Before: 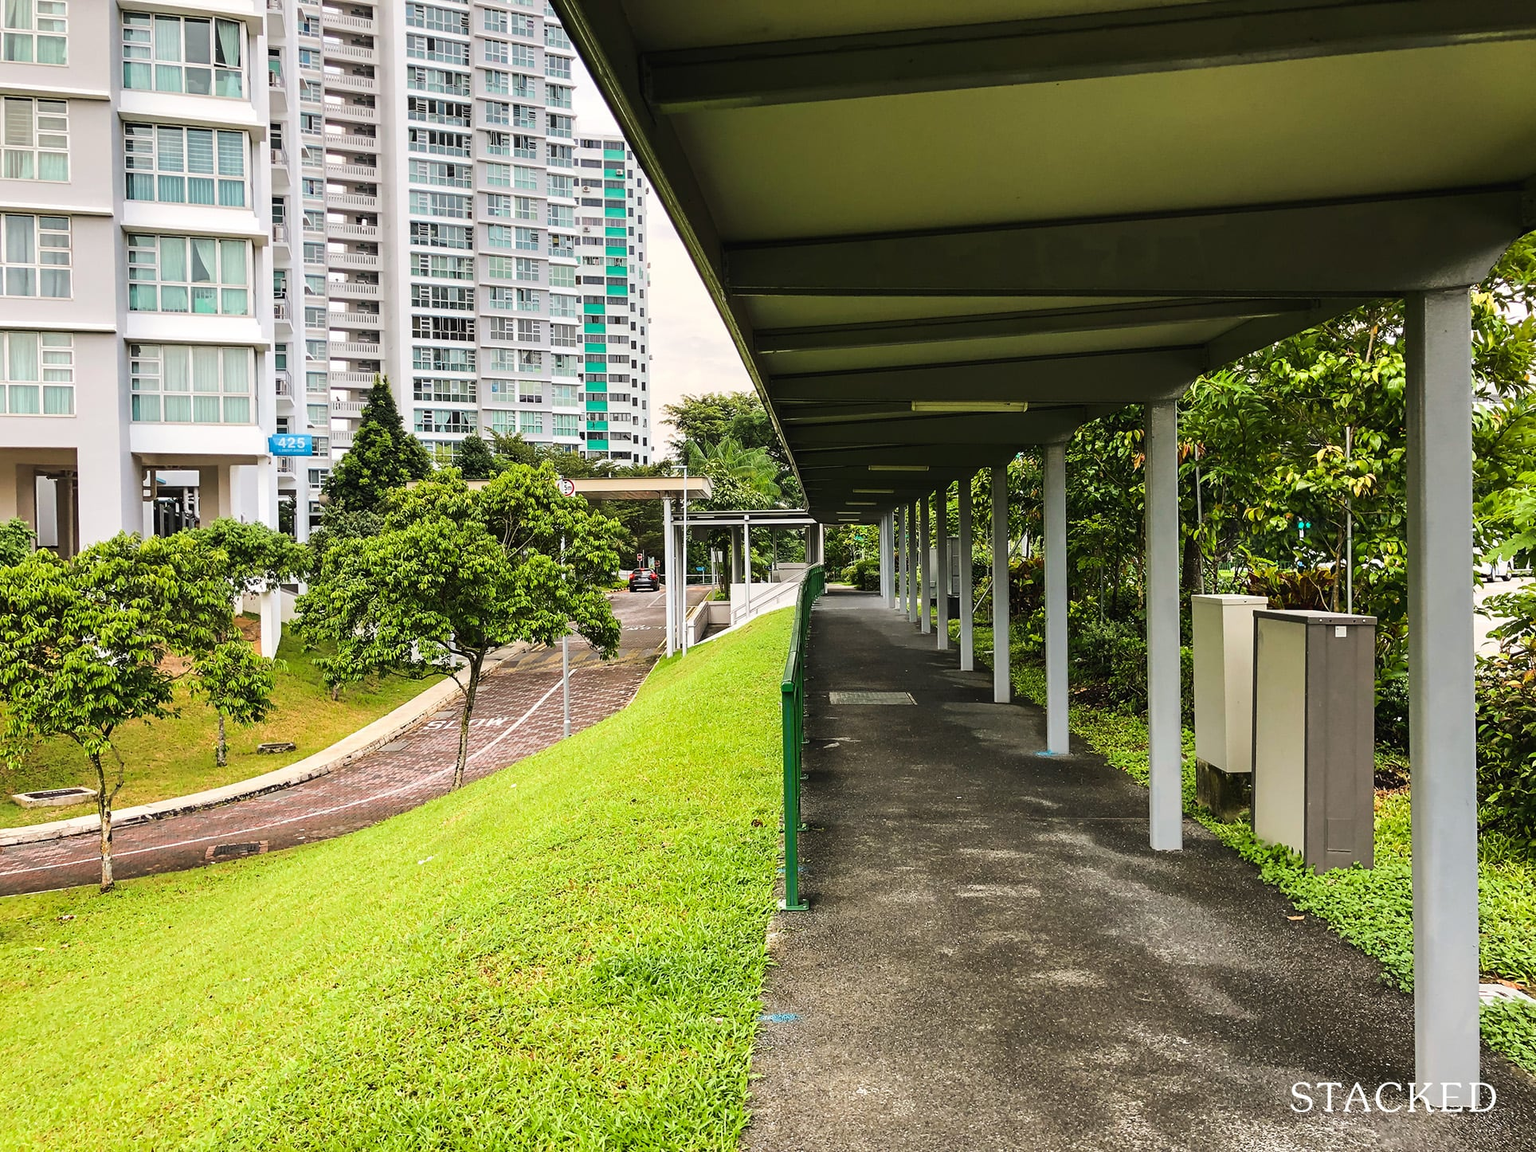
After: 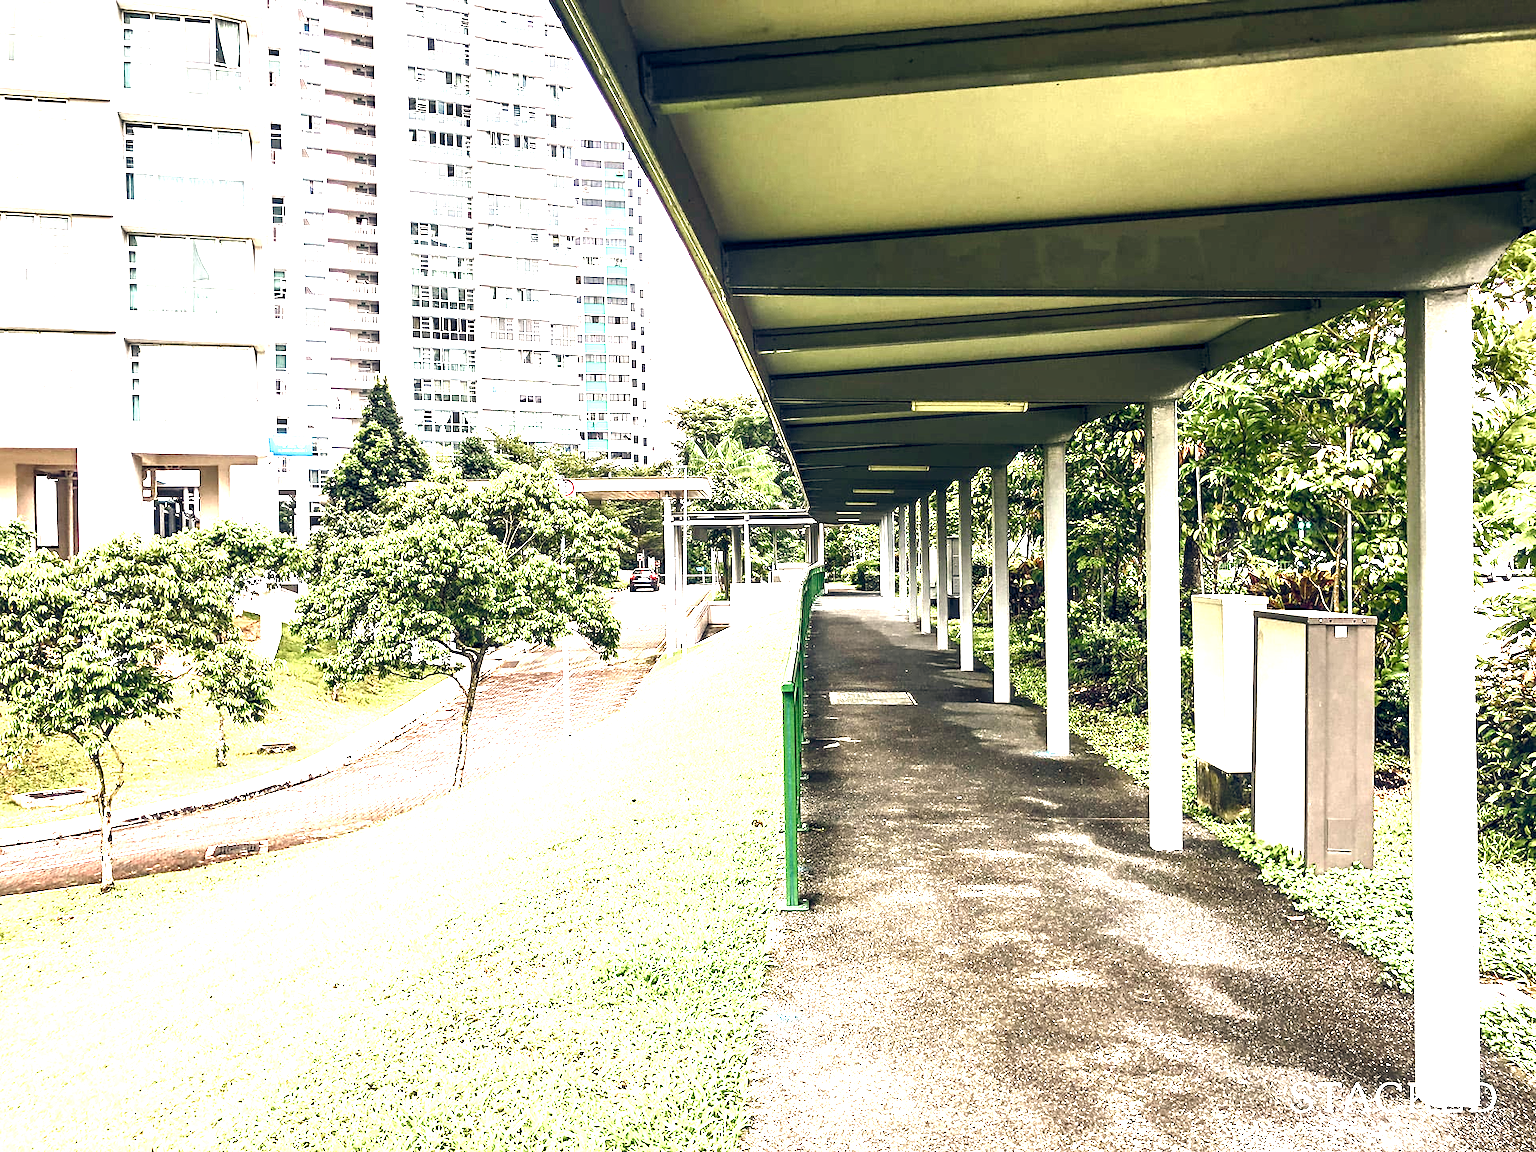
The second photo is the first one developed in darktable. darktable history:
color balance rgb: highlights gain › chroma 2.94%, highlights gain › hue 60.57°, global offset › chroma 0.25%, global offset › hue 256.52°, perceptual saturation grading › global saturation 20%, perceptual saturation grading › highlights -50%, perceptual saturation grading › shadows 30%, contrast 15%
local contrast: detail 135%, midtone range 0.75
exposure: black level correction 0.001, exposure 1.84 EV, compensate highlight preservation false
